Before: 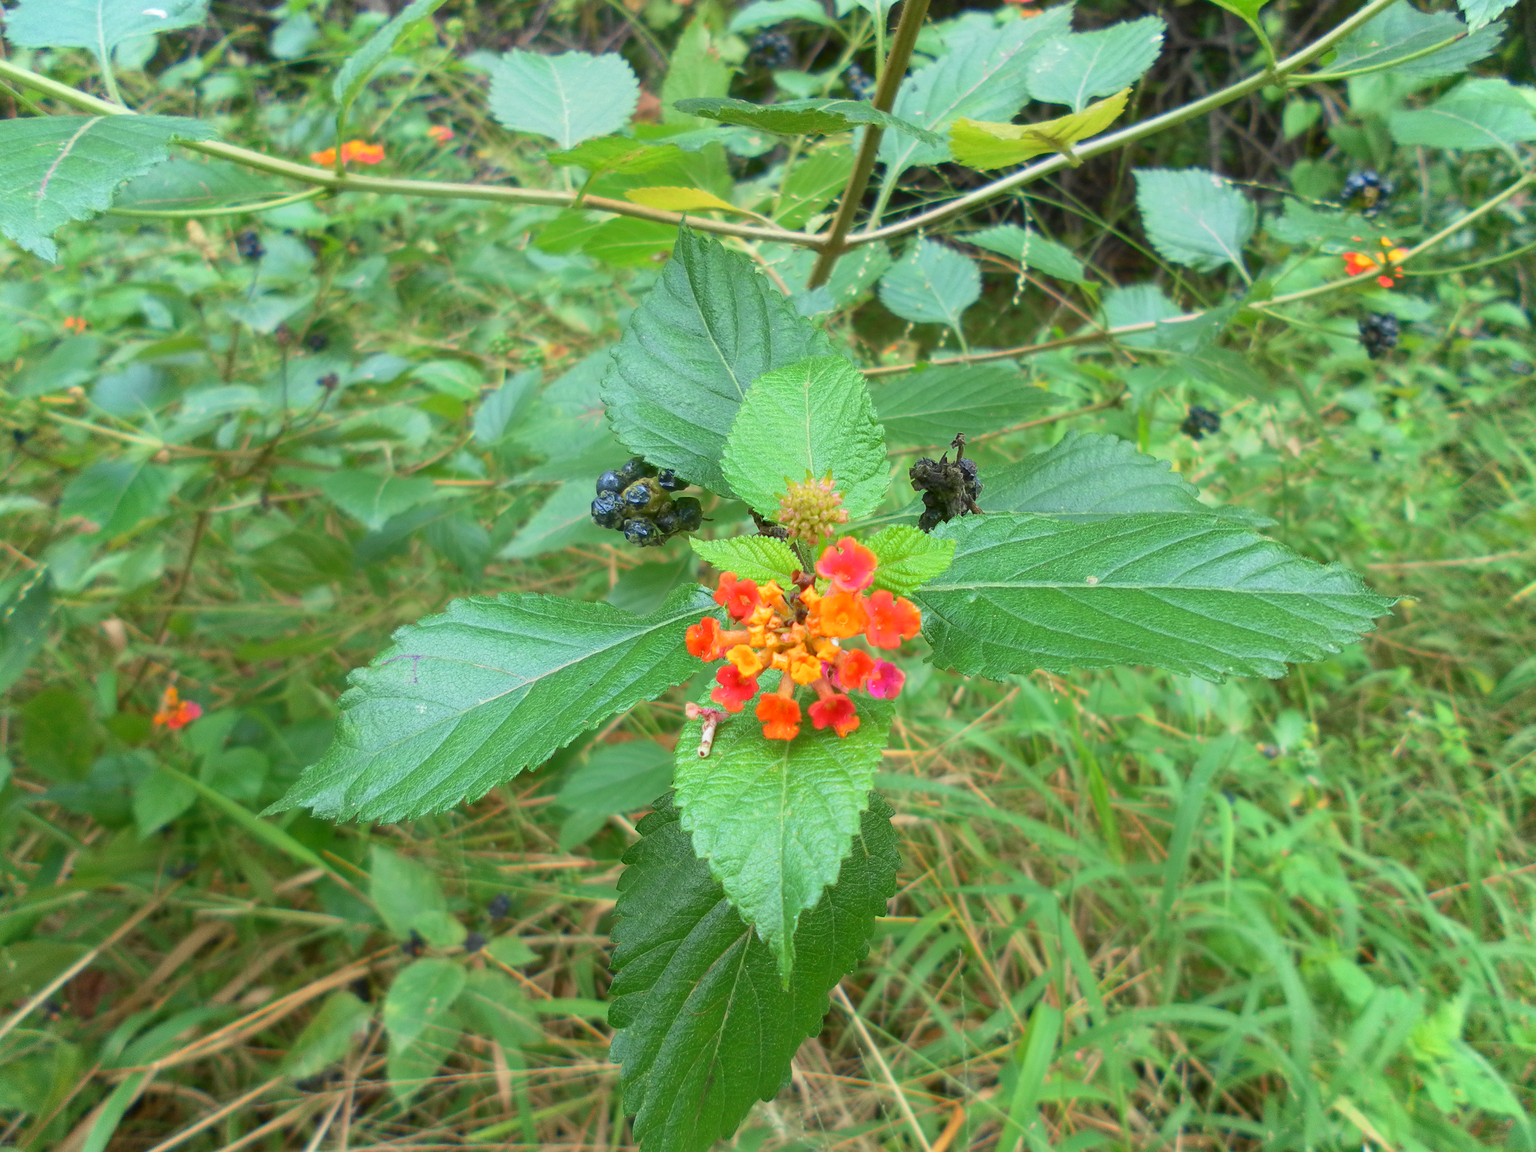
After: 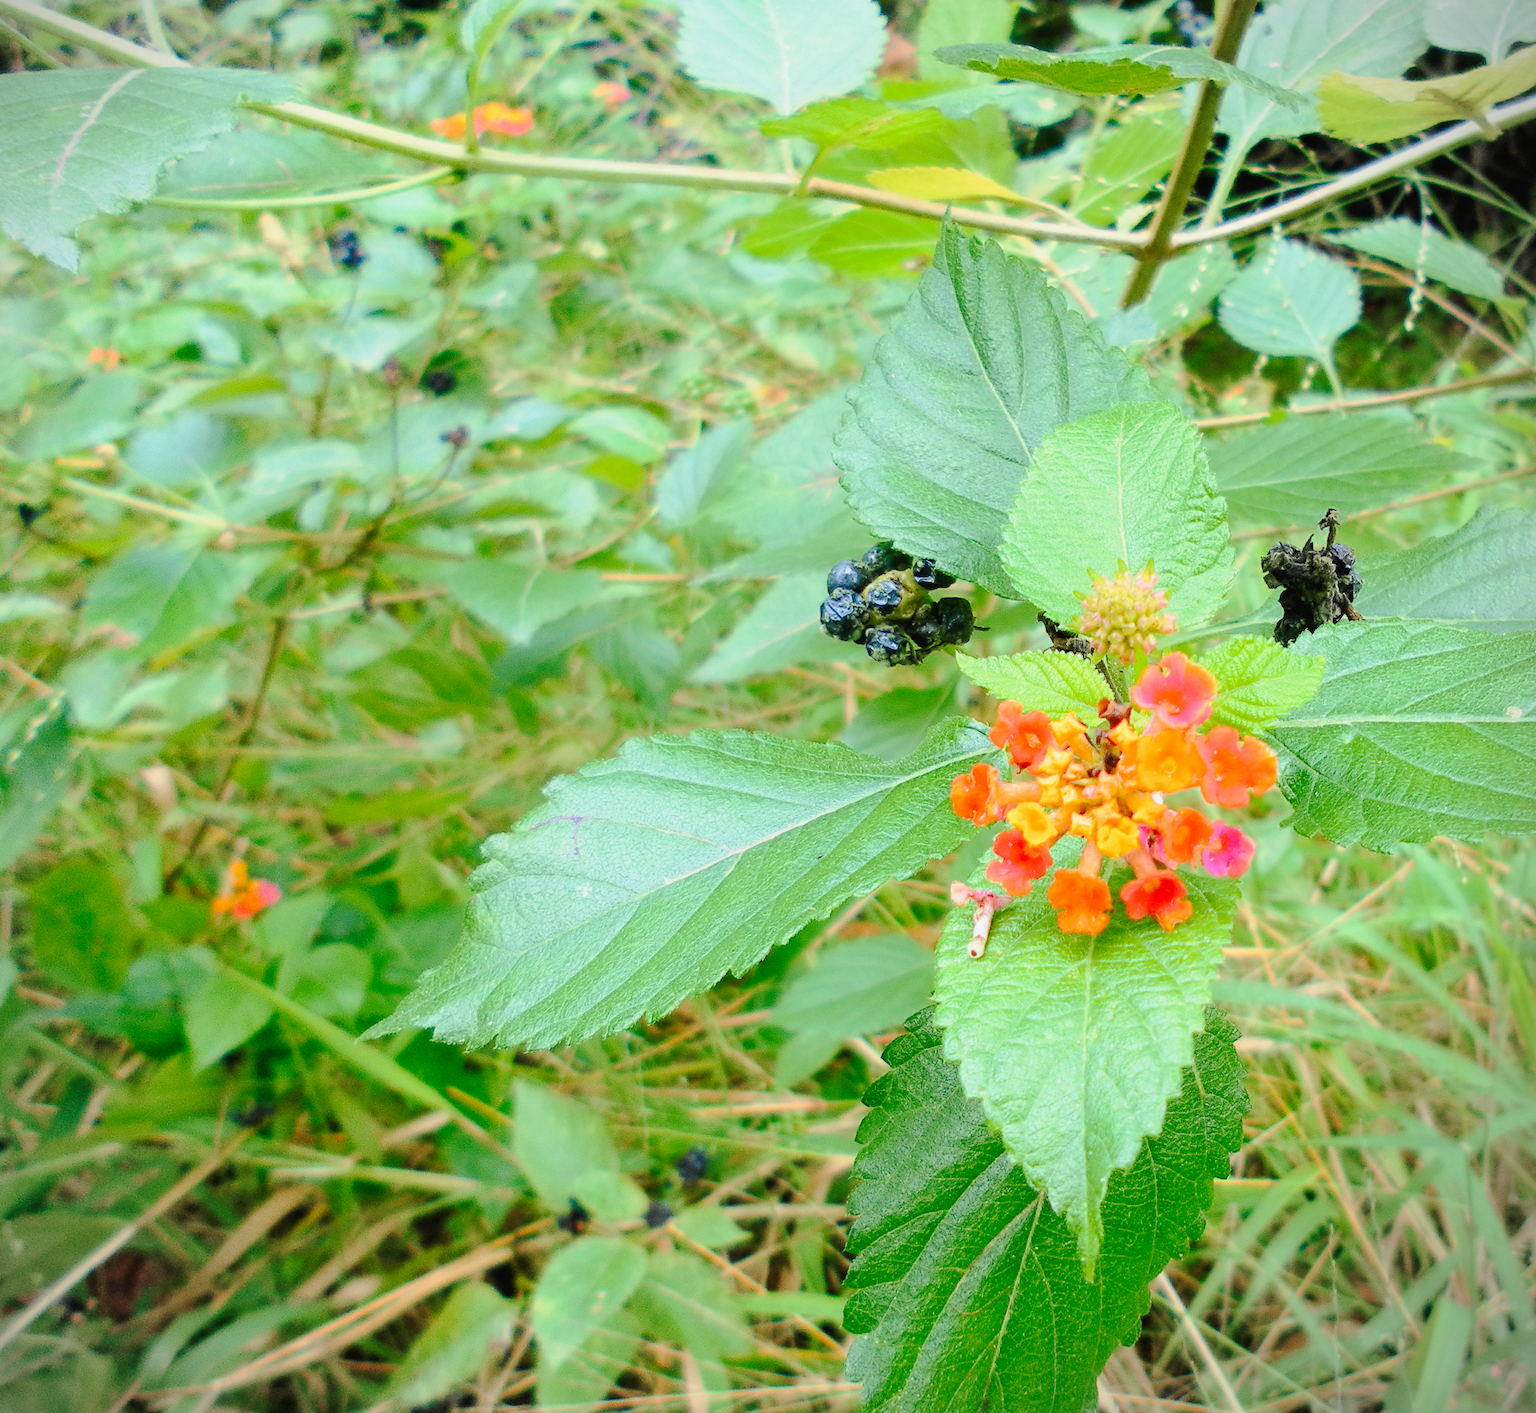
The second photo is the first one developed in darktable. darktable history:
crop: top 5.788%, right 27.874%, bottom 5.74%
tone curve: curves: ch0 [(0, 0.019) (0.078, 0.058) (0.223, 0.217) (0.424, 0.553) (0.631, 0.764) (0.816, 0.932) (1, 1)]; ch1 [(0, 0) (0.262, 0.227) (0.417, 0.386) (0.469, 0.467) (0.502, 0.503) (0.544, 0.548) (0.57, 0.579) (0.608, 0.62) (0.65, 0.68) (0.994, 0.987)]; ch2 [(0, 0) (0.262, 0.188) (0.5, 0.504) (0.553, 0.592) (0.599, 0.653) (1, 1)], preserve colors none
filmic rgb: black relative exposure -7.77 EV, white relative exposure 4.38 EV, target black luminance 0%, hardness 3.75, latitude 50.6%, contrast 1.065, highlights saturation mix 9.77%, shadows ↔ highlights balance -0.248%
vignetting: fall-off start 91.21%, center (-0.032, -0.049)
